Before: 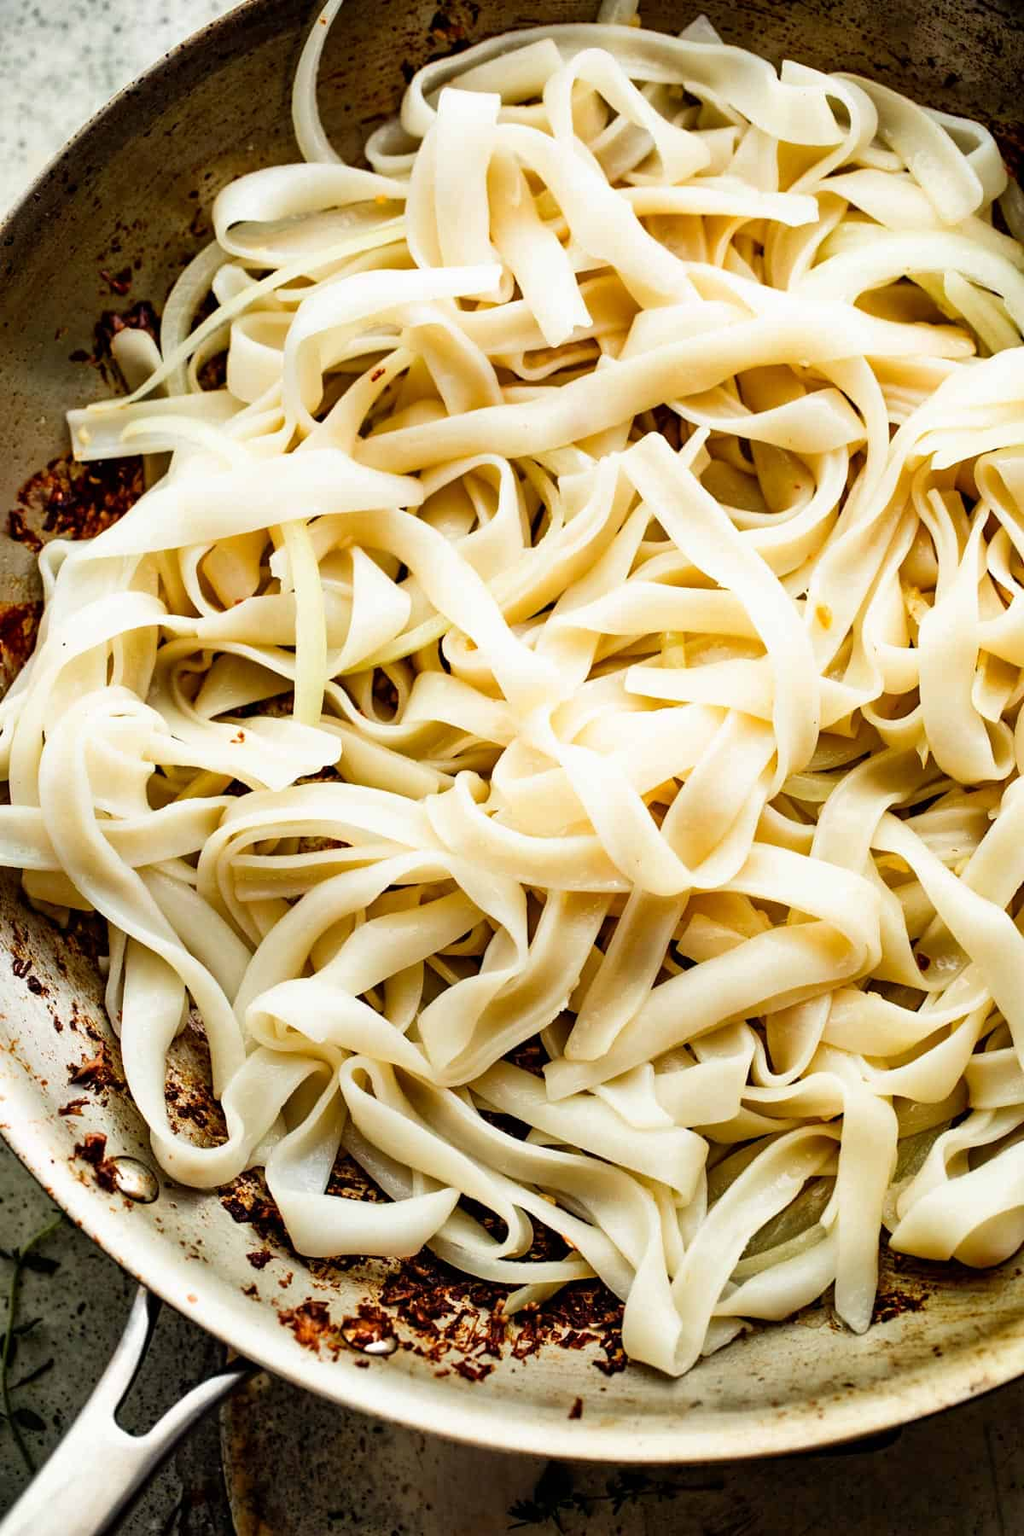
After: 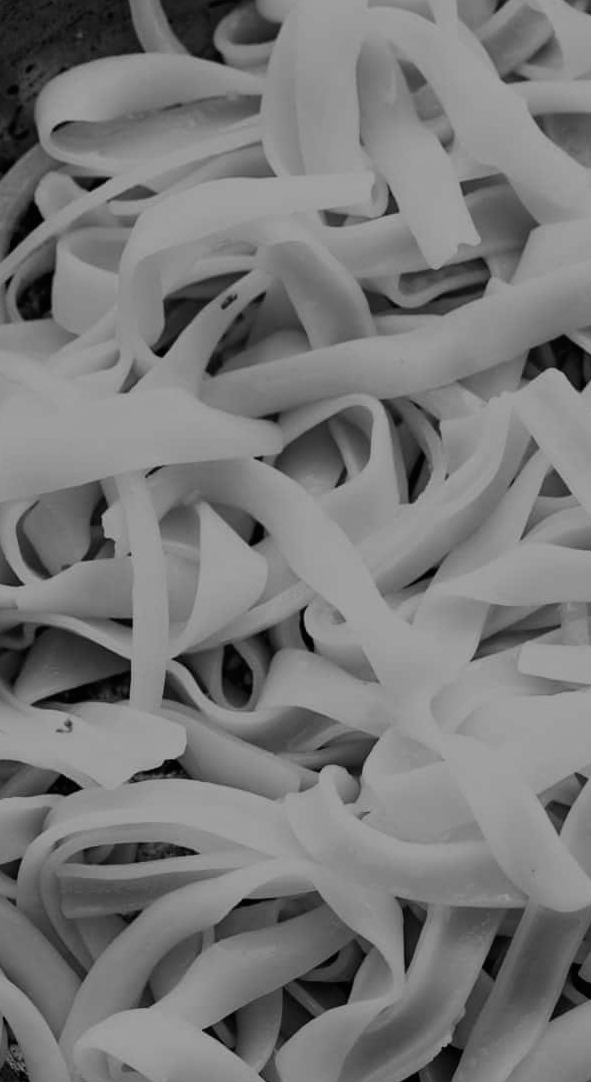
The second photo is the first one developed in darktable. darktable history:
color balance: mode lift, gamma, gain (sRGB), lift [1, 1.049, 1, 1]
crop: left 17.835%, top 7.675%, right 32.881%, bottom 32.213%
color balance rgb: linear chroma grading › global chroma 15%, perceptual saturation grading › global saturation 30%
white balance: emerald 1
exposure: exposure -1.468 EV, compensate highlight preservation false
monochrome: a 32, b 64, size 2.3
